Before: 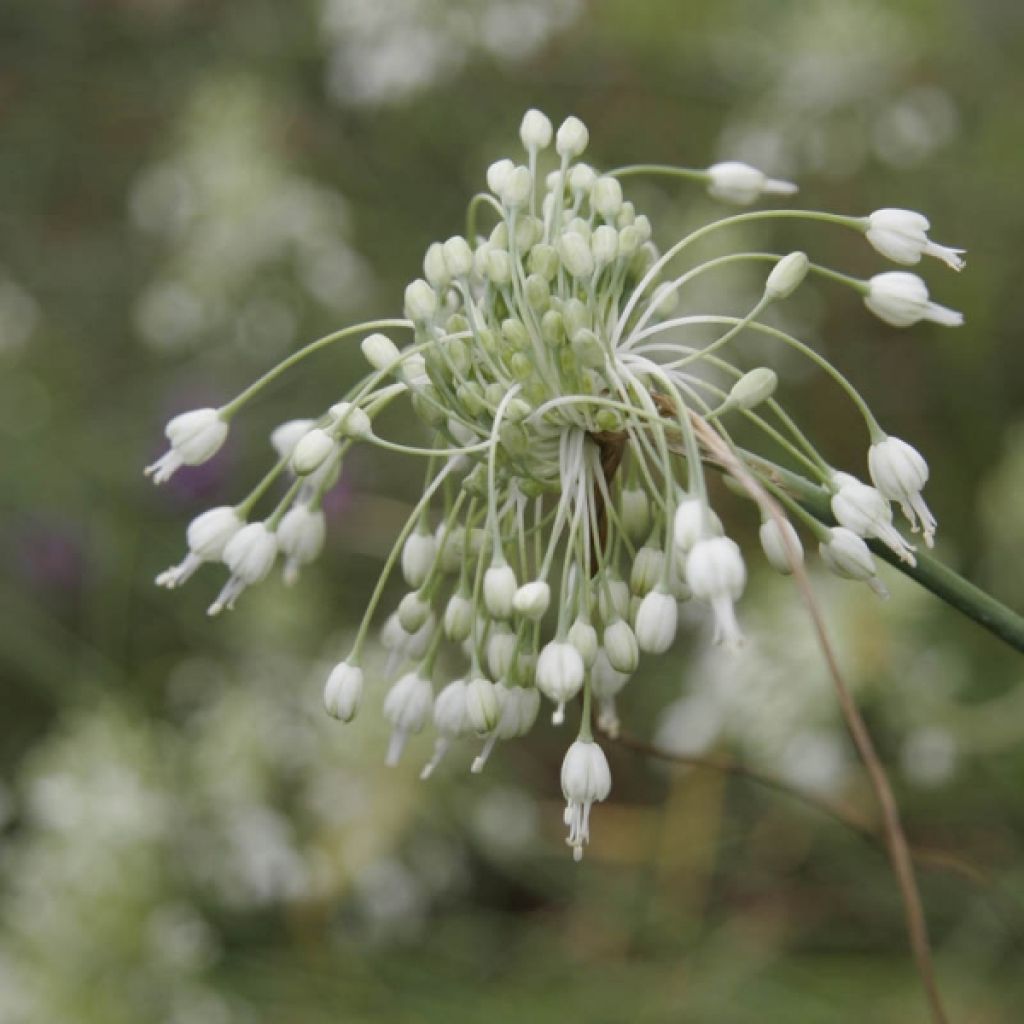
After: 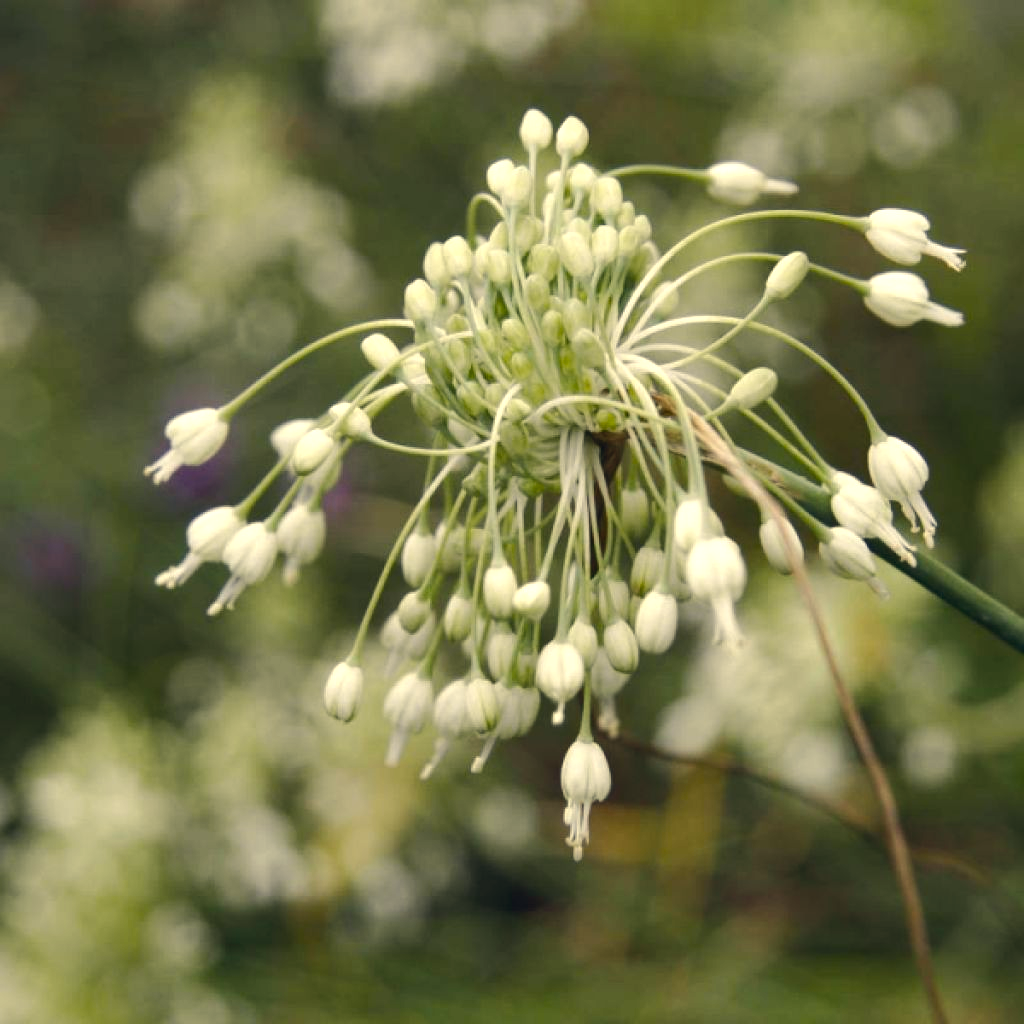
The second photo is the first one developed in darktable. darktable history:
color balance rgb: highlights gain › chroma 7.945%, highlights gain › hue 81.33°, global offset › chroma 0.098%, global offset › hue 249.31°, perceptual saturation grading › global saturation 20%, perceptual saturation grading › highlights -24.792%, perceptual saturation grading › shadows 49.986%, perceptual brilliance grading › highlights 17.275%, perceptual brilliance grading › mid-tones 31.22%, perceptual brilliance grading › shadows -31.409%
